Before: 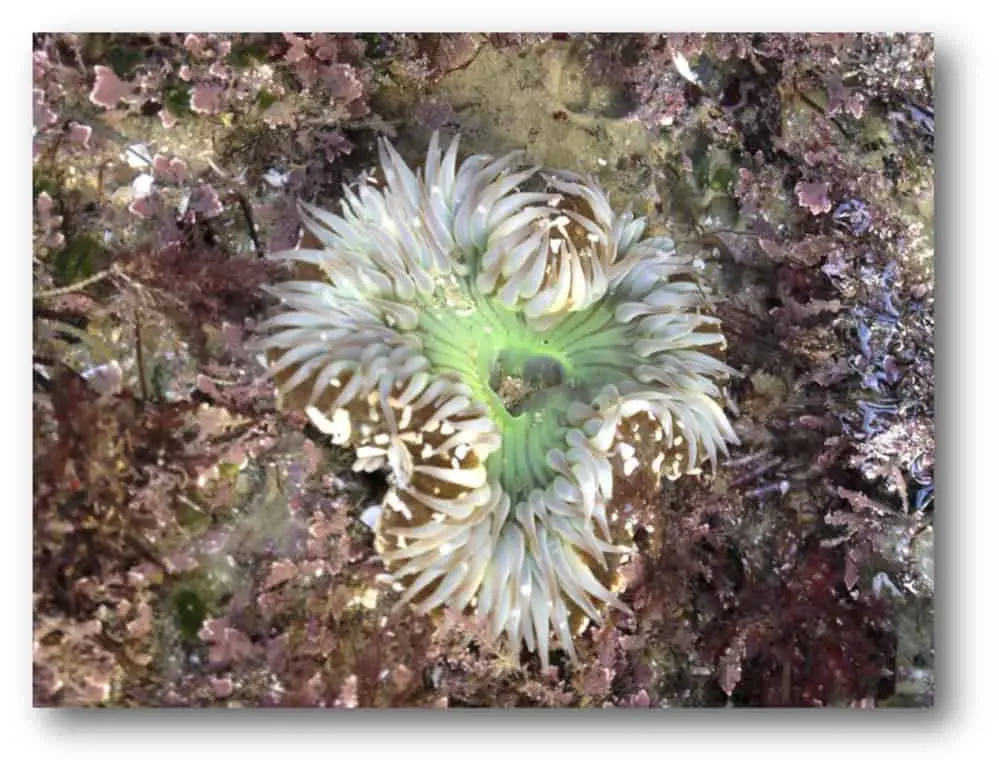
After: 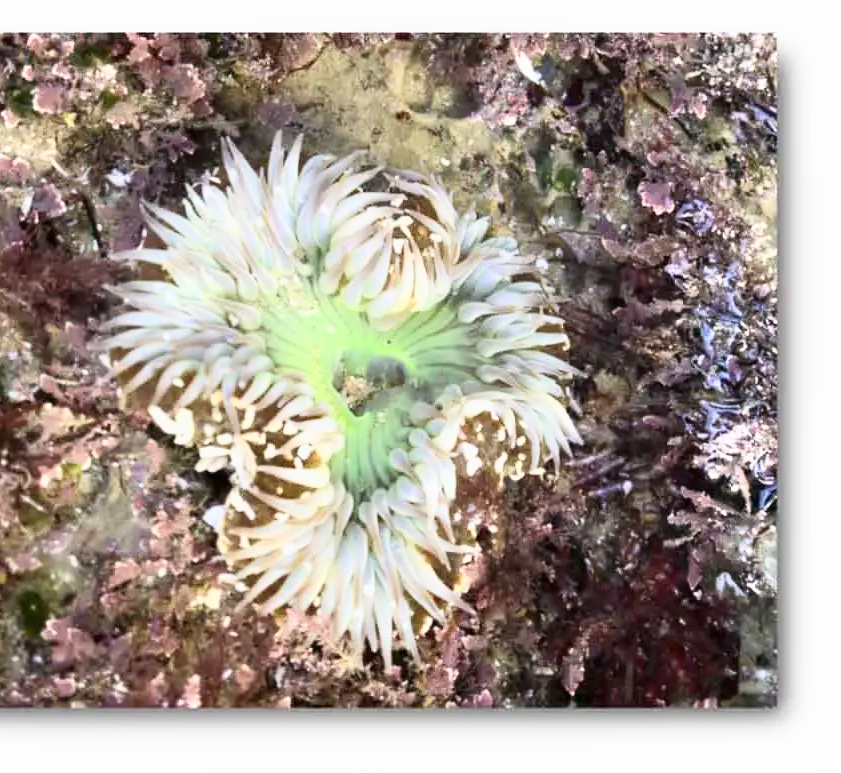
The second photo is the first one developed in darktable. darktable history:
contrast brightness saturation: contrast 0.204, brightness 0.162, saturation 0.216
crop: left 15.809%
shadows and highlights: shadows -60.87, white point adjustment -5.03, highlights 60.68
